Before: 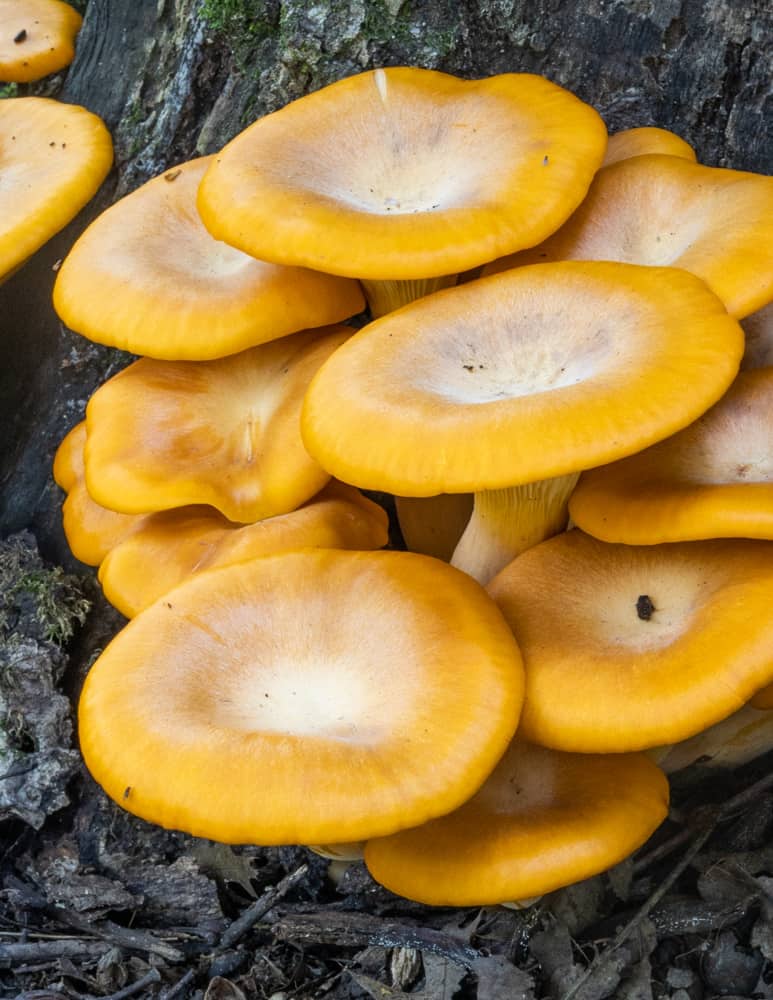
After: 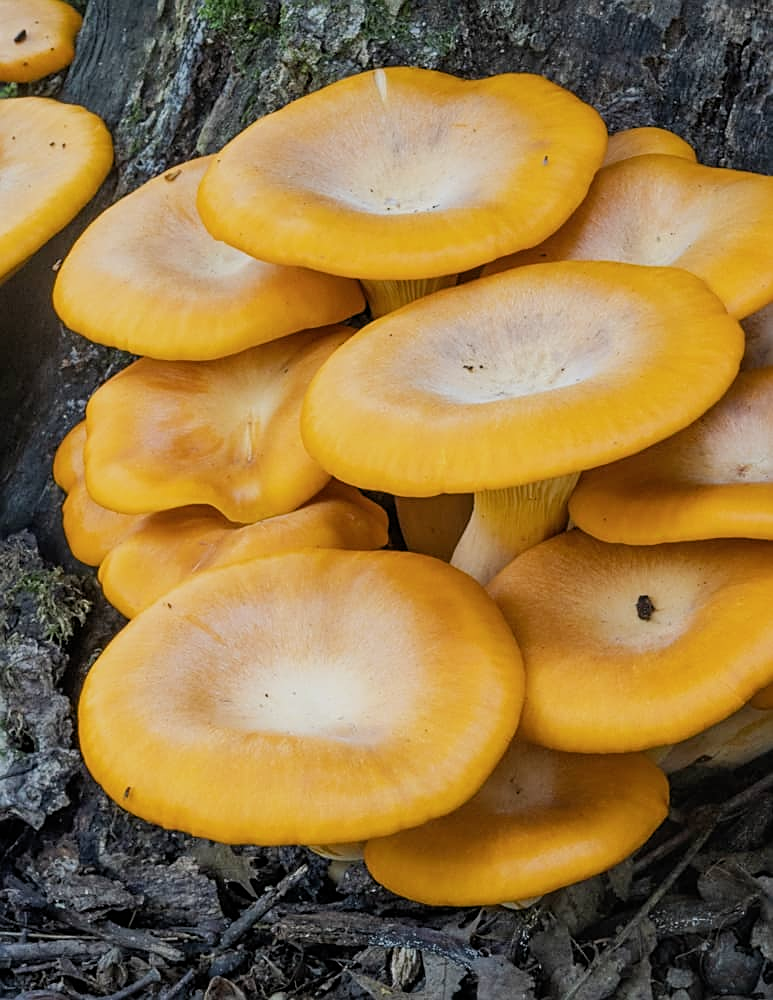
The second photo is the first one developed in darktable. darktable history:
sharpen: on, module defaults
tone equalizer: edges refinement/feathering 500, mask exposure compensation -1.57 EV, preserve details no
filmic rgb: black relative exposure -15.12 EV, white relative exposure 3 EV, target black luminance 0%, hardness 9.35, latitude 98.57%, contrast 0.916, shadows ↔ highlights balance 0.357%
